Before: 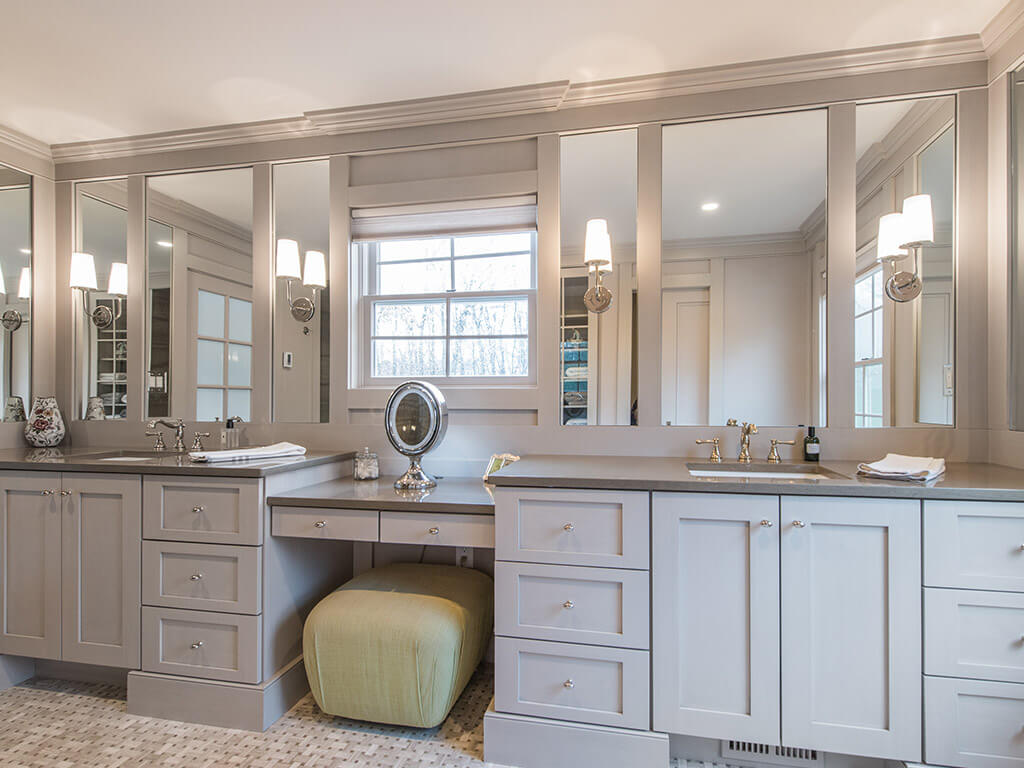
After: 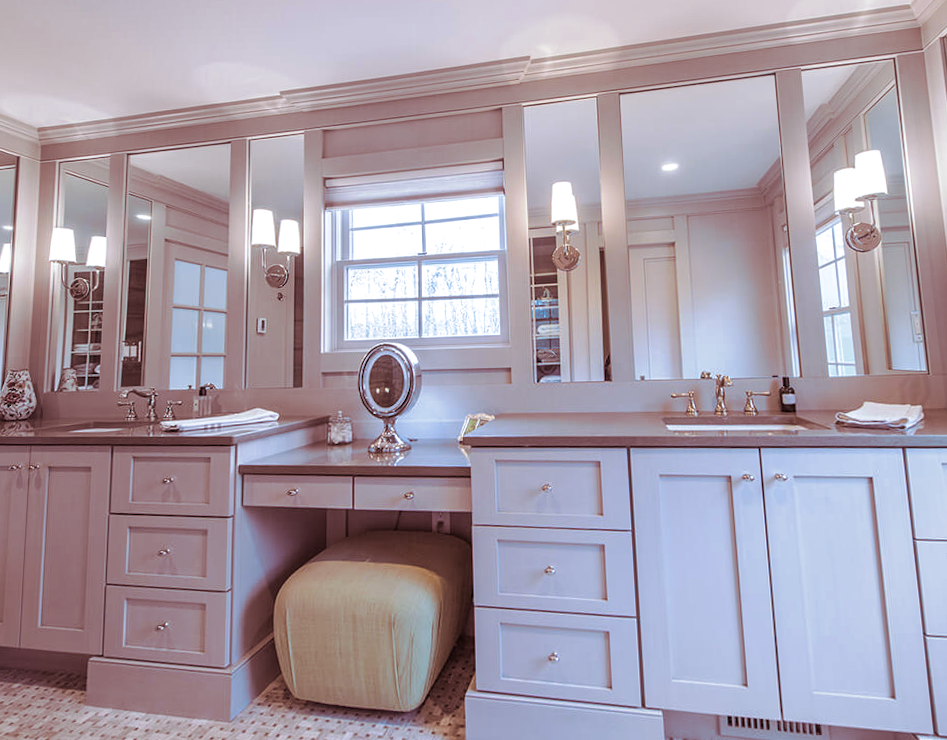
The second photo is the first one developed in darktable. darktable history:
rotate and perspective: rotation -1.68°, lens shift (vertical) -0.146, crop left 0.049, crop right 0.912, crop top 0.032, crop bottom 0.96
split-toning: on, module defaults
white balance: red 0.967, blue 1.119, emerald 0.756
